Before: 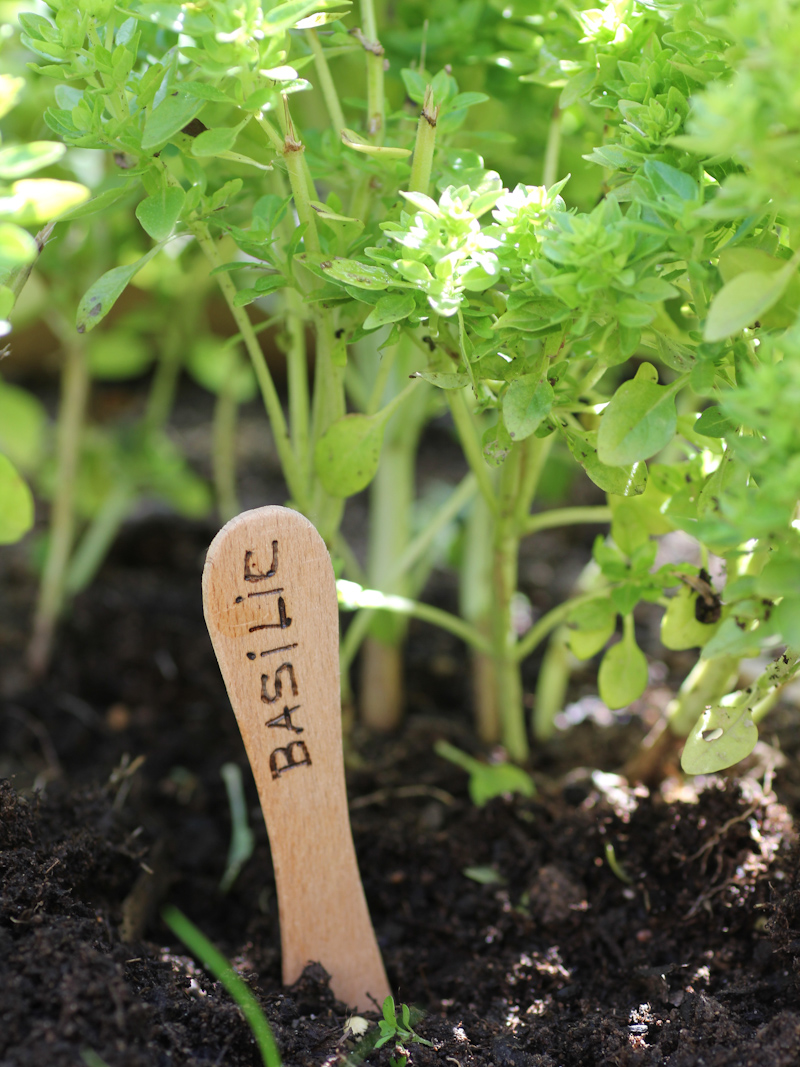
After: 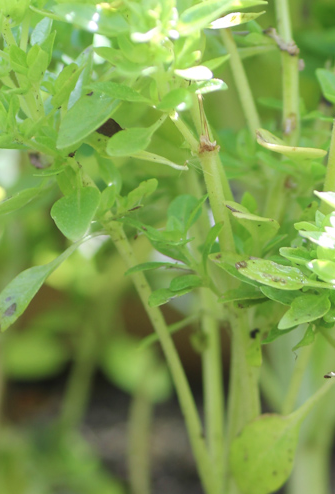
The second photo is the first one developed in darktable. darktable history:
haze removal: strength -0.1, adaptive false
crop and rotate: left 10.817%, top 0.062%, right 47.194%, bottom 53.626%
tone equalizer: on, module defaults
